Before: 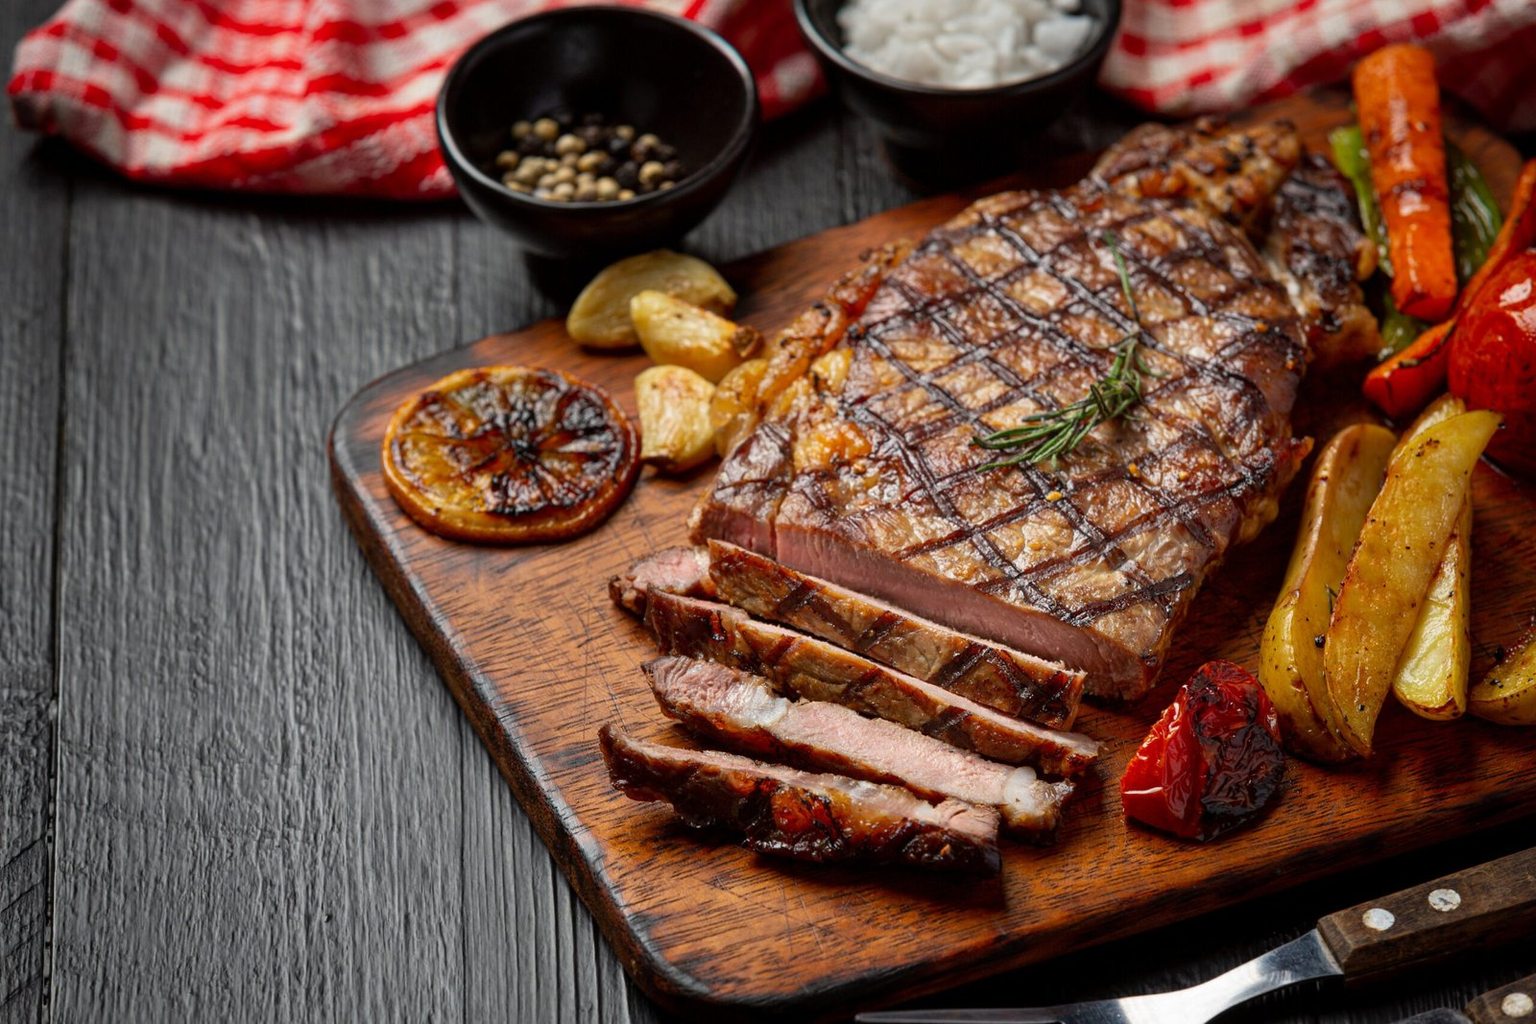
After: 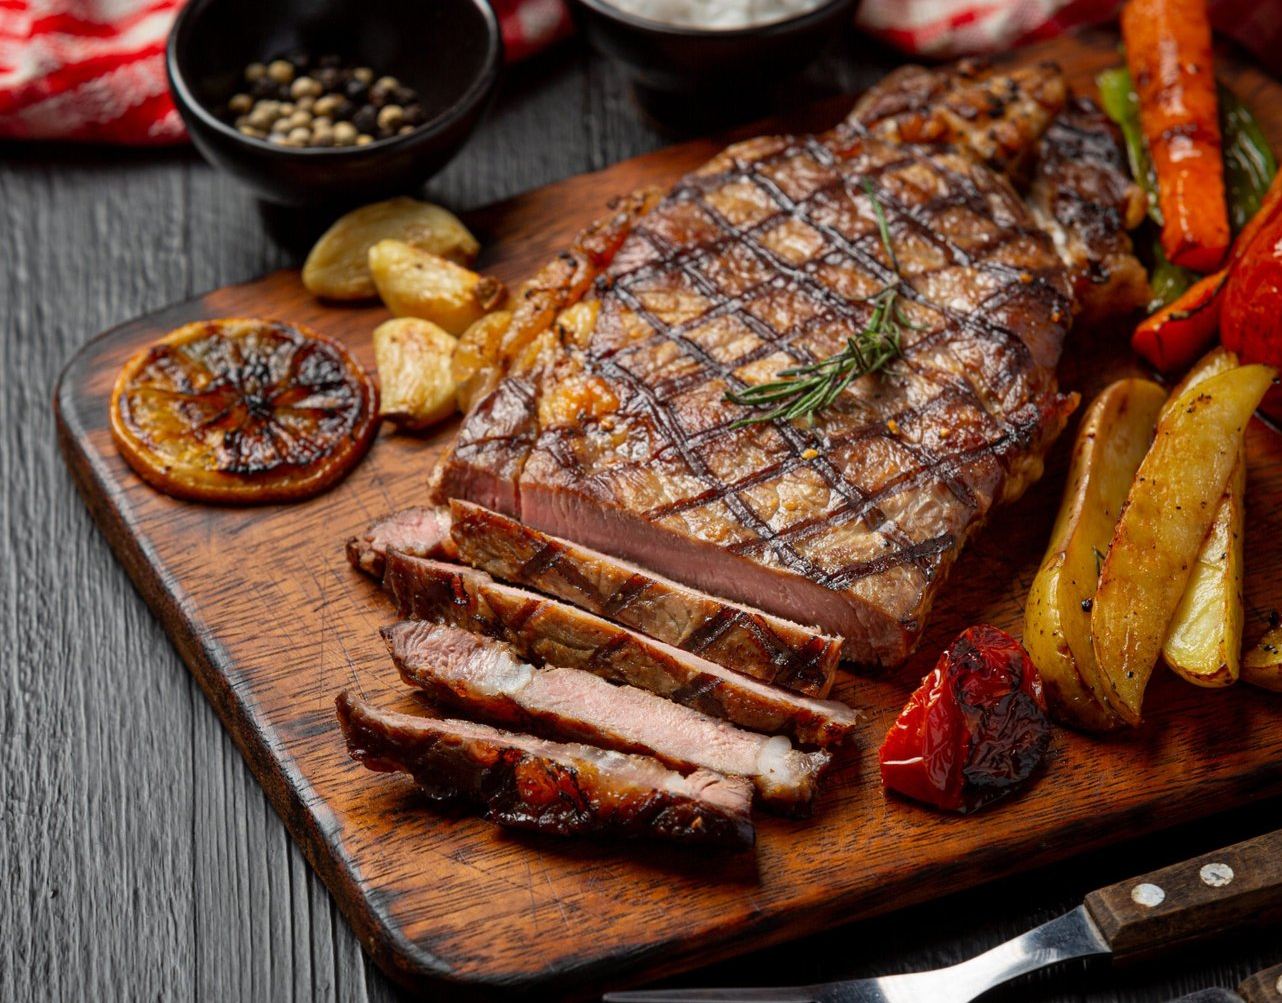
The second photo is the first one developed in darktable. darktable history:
crop and rotate: left 18.036%, top 5.929%, right 1.808%
